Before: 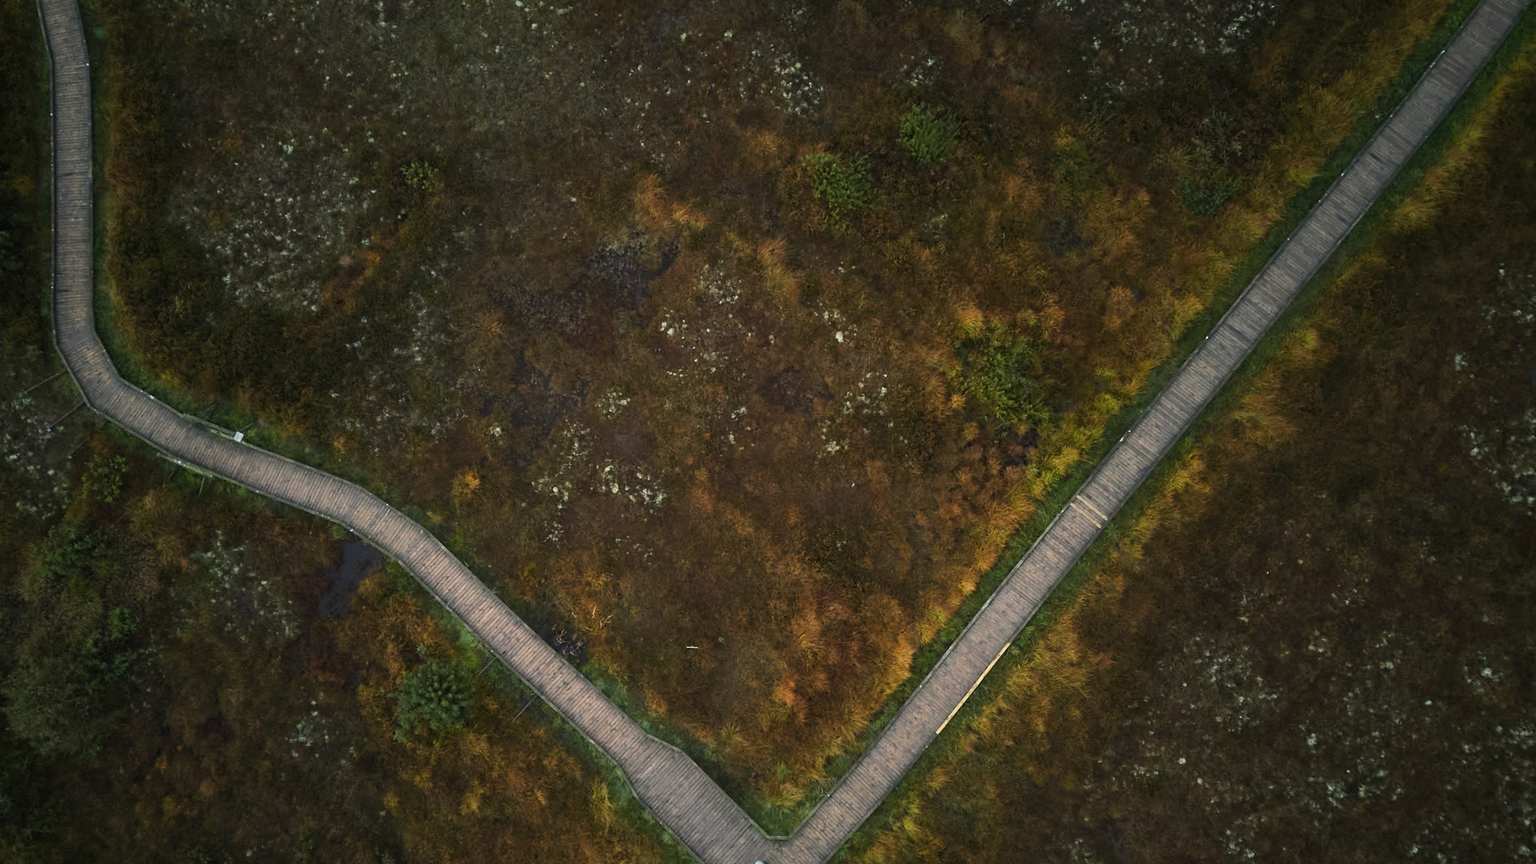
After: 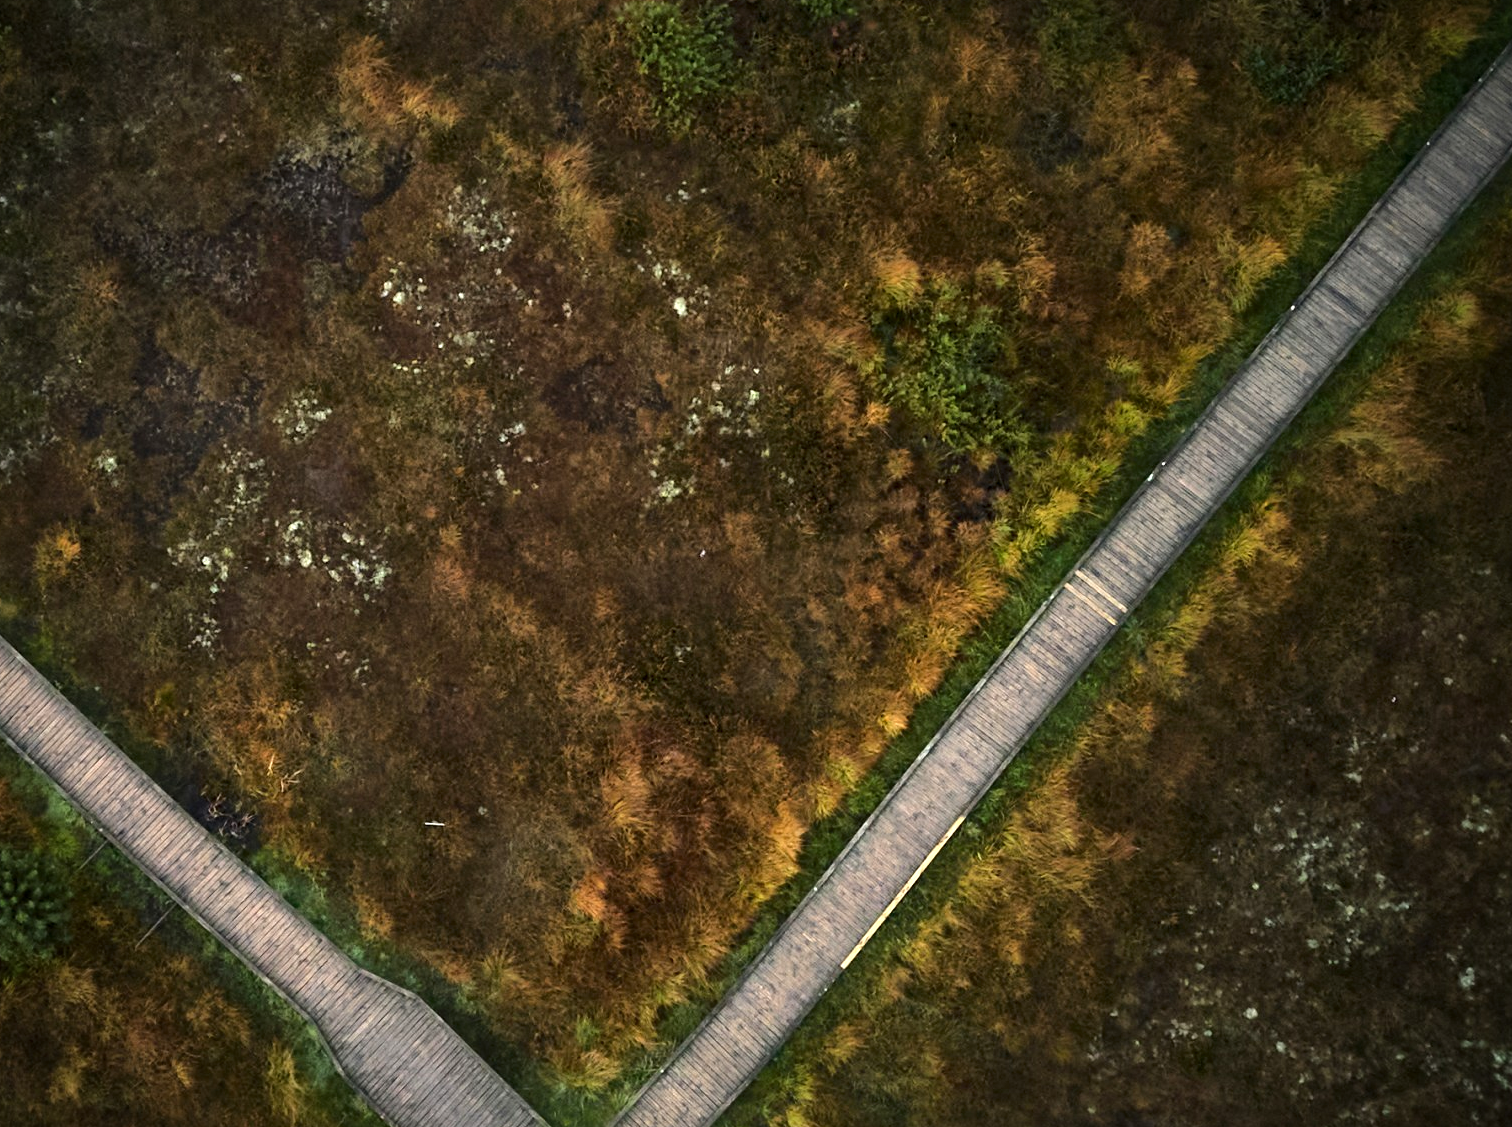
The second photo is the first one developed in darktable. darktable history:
exposure: black level correction 0, exposure 0.701 EV, compensate highlight preservation false
local contrast: mode bilateral grid, contrast 20, coarseness 50, detail 150%, midtone range 0.2
contrast brightness saturation: brightness -0.095
crop and rotate: left 28.11%, top 17.739%, right 12.812%, bottom 3.997%
vignetting: fall-off start 72.95%, saturation -0.03
tone curve: preserve colors none
base curve: curves: ch0 [(0, 0) (0.989, 0.992)], exposure shift 0.566, preserve colors none
